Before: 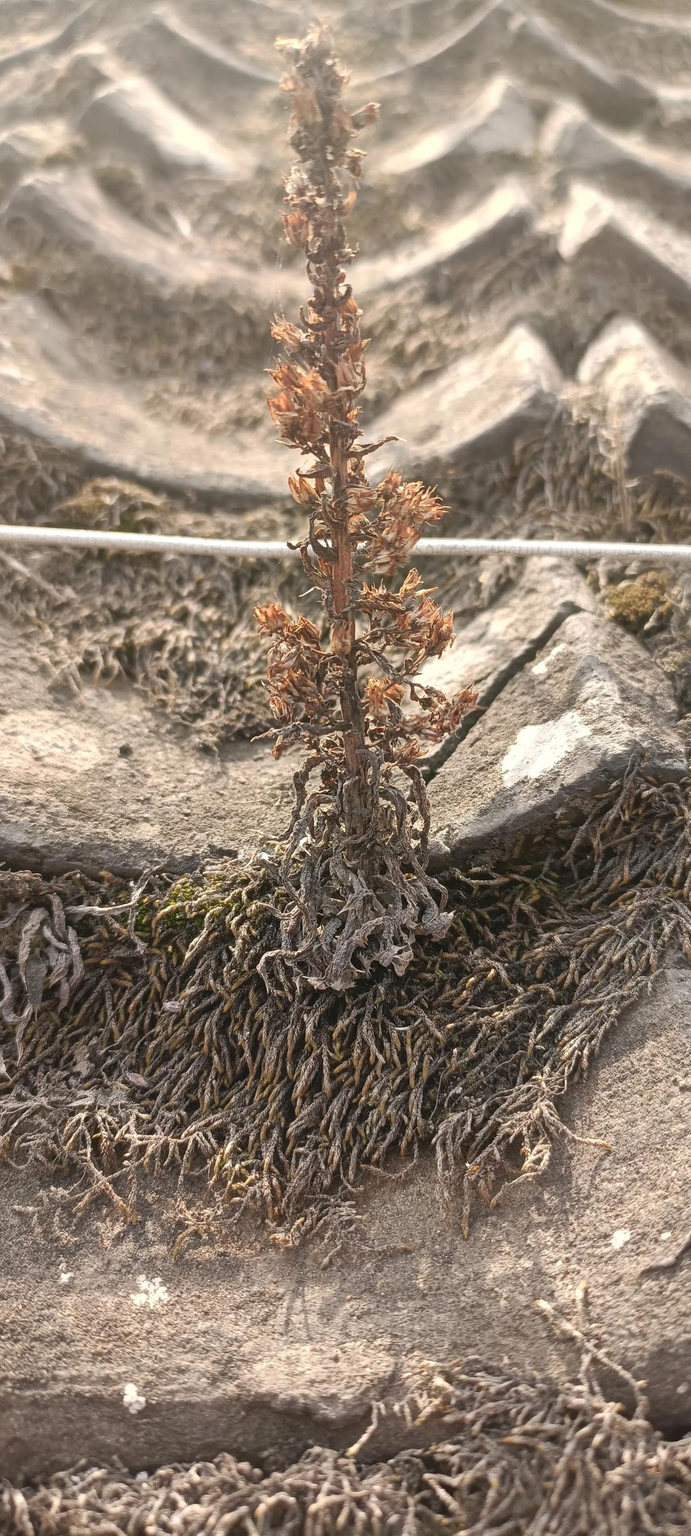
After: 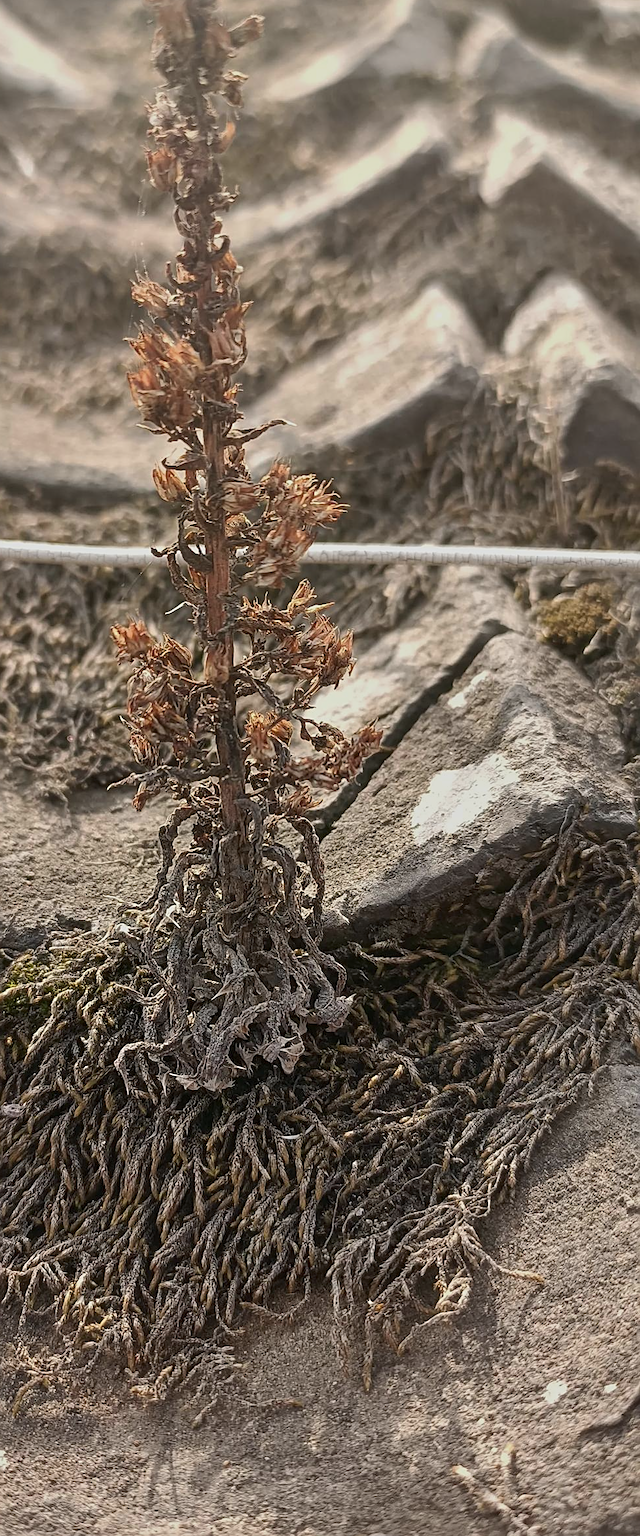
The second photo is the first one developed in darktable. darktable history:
sharpen: on, module defaults
exposure: exposure -0.602 EV, compensate highlight preservation false
contrast equalizer: octaves 7, y [[0.6 ×6], [0.55 ×6], [0 ×6], [0 ×6], [0 ×6]], mix 0.292
crop: left 23.535%, top 5.905%, bottom 11.567%
